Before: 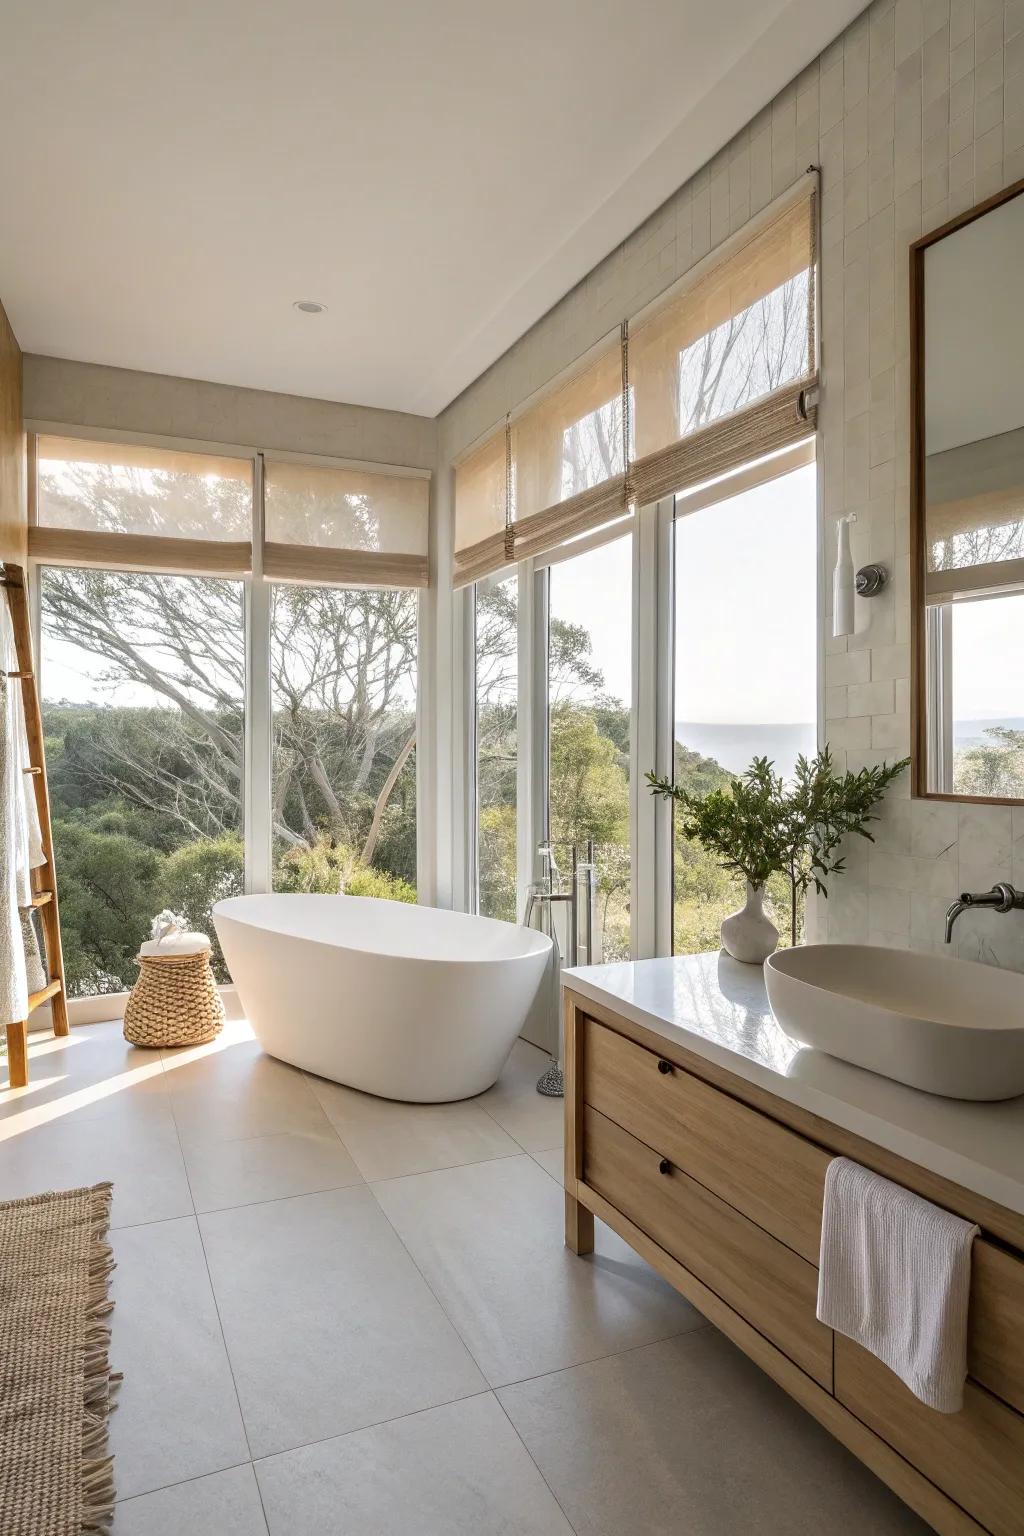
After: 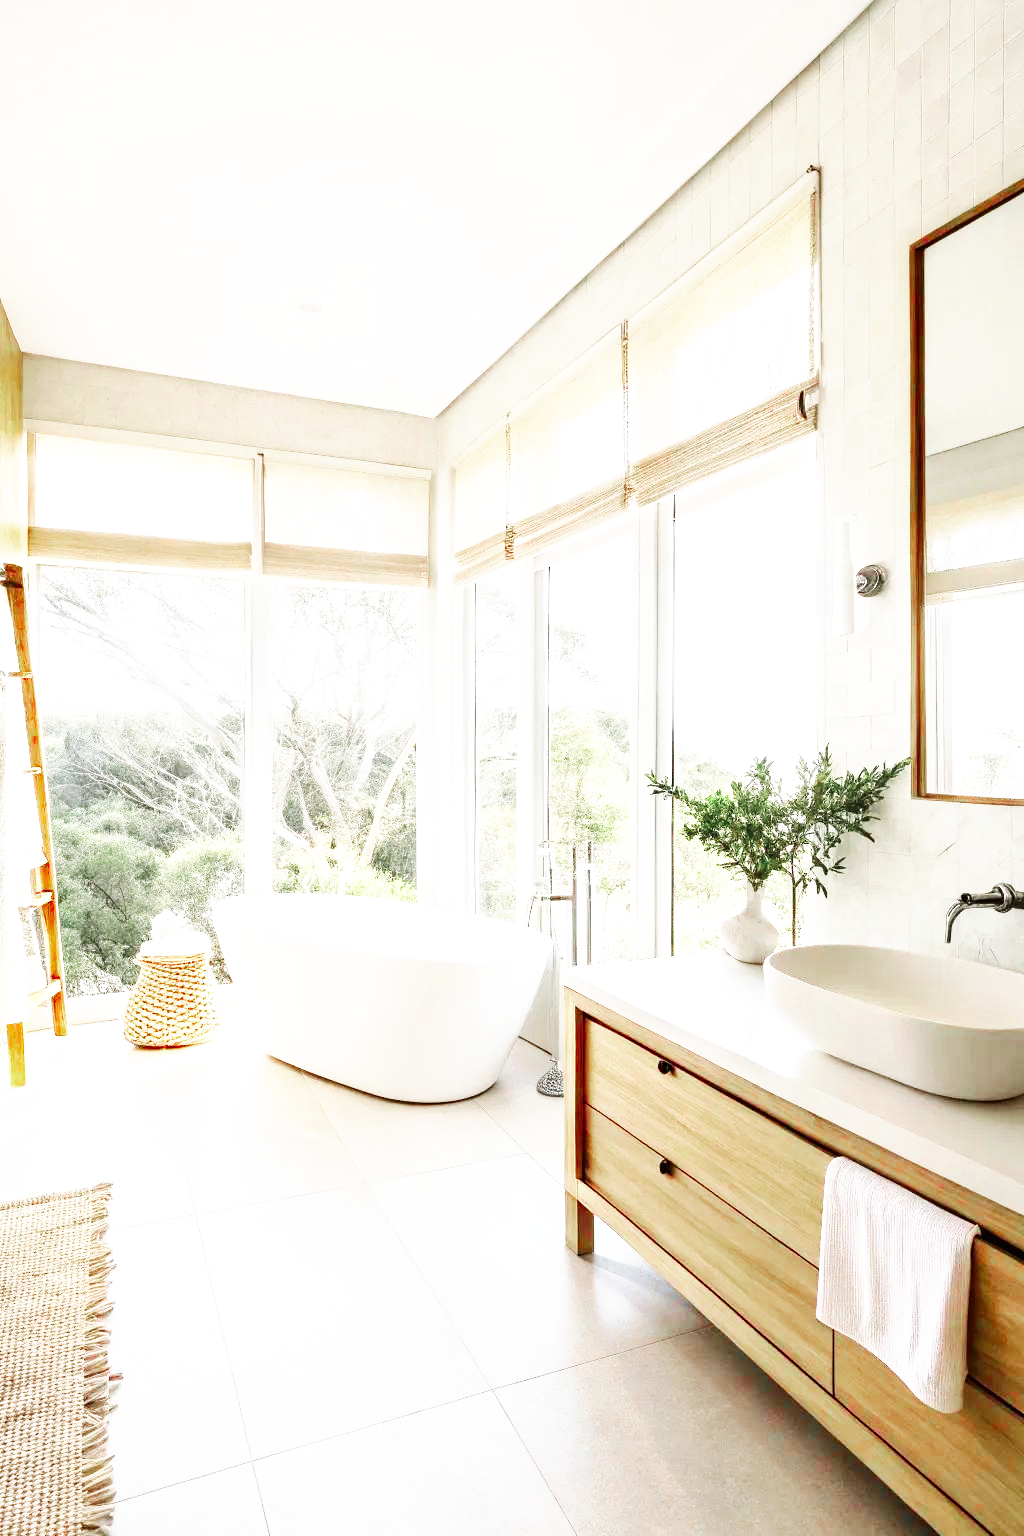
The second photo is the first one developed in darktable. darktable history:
base curve: curves: ch0 [(0, 0) (0.007, 0.004) (0.027, 0.03) (0.046, 0.07) (0.207, 0.54) (0.442, 0.872) (0.673, 0.972) (1, 1)], preserve colors none
color zones: curves: ch0 [(0, 0.466) (0.128, 0.466) (0.25, 0.5) (0.375, 0.456) (0.5, 0.5) (0.625, 0.5) (0.737, 0.652) (0.875, 0.5)]; ch1 [(0, 0.603) (0.125, 0.618) (0.261, 0.348) (0.372, 0.353) (0.497, 0.363) (0.611, 0.45) (0.731, 0.427) (0.875, 0.518) (0.998, 0.652)]; ch2 [(0, 0.559) (0.125, 0.451) (0.253, 0.564) (0.37, 0.578) (0.5, 0.466) (0.625, 0.471) (0.731, 0.471) (0.88, 0.485)]
exposure: black level correction 0, exposure 1 EV, compensate exposure bias true, compensate highlight preservation false
